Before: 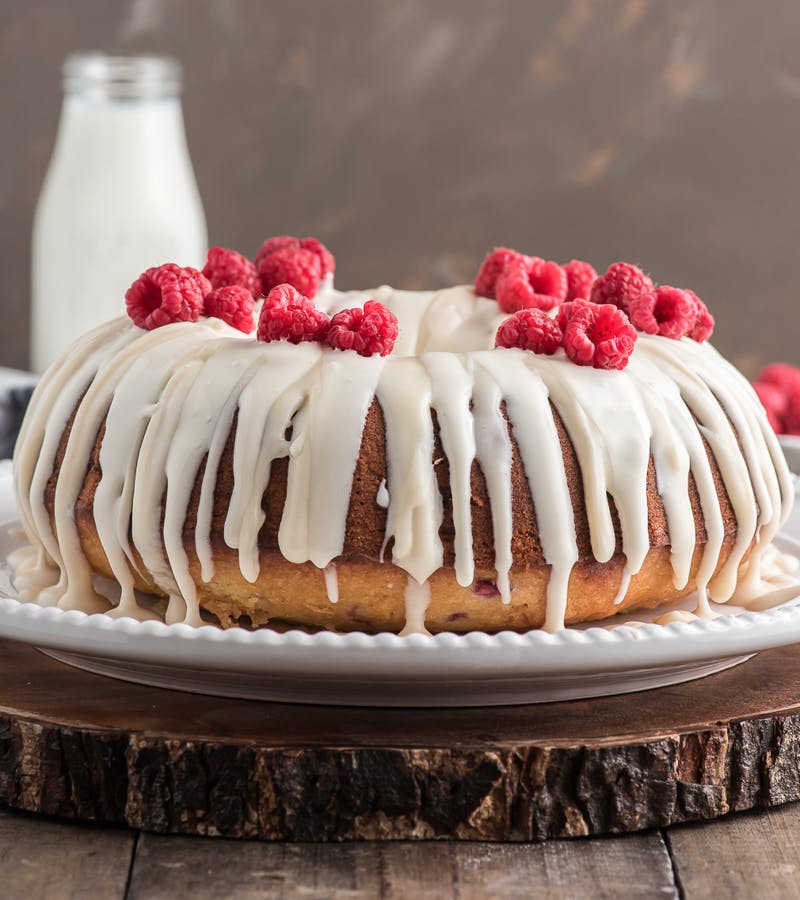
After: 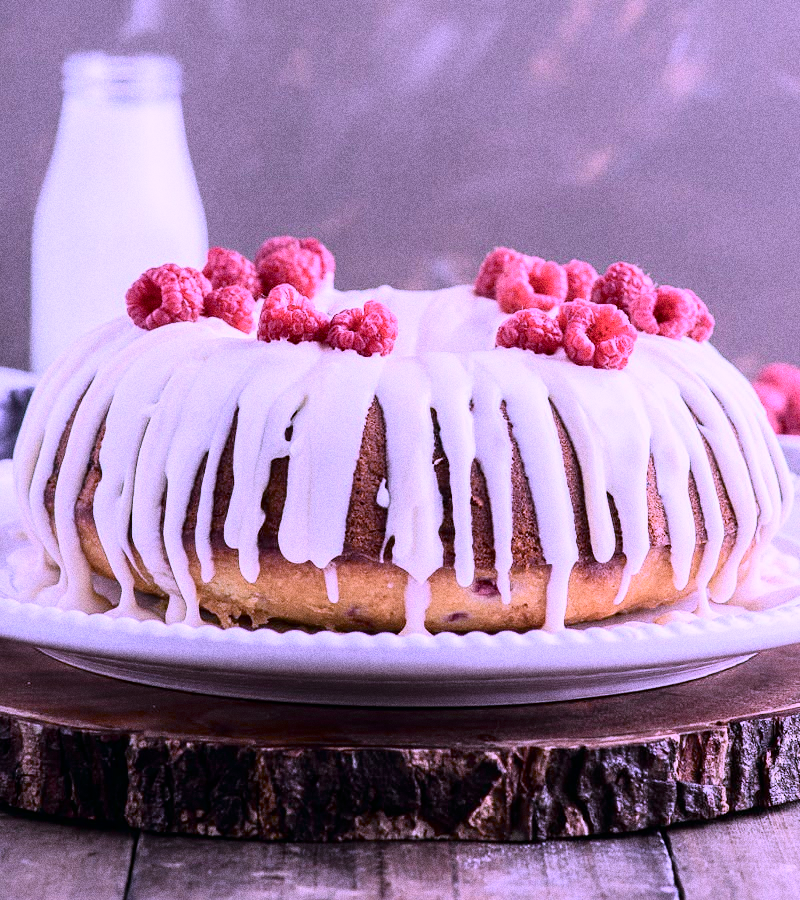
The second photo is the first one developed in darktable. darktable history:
tone curve: curves: ch0 [(0, 0) (0.037, 0.011) (0.135, 0.093) (0.266, 0.281) (0.461, 0.555) (0.581, 0.716) (0.675, 0.793) (0.767, 0.849) (0.91, 0.924) (1, 0.979)]; ch1 [(0, 0) (0.292, 0.278) (0.431, 0.418) (0.493, 0.479) (0.506, 0.5) (0.532, 0.537) (0.562, 0.581) (0.641, 0.663) (0.754, 0.76) (1, 1)]; ch2 [(0, 0) (0.294, 0.3) (0.361, 0.372) (0.429, 0.445) (0.478, 0.486) (0.502, 0.498) (0.518, 0.522) (0.531, 0.549) (0.561, 0.59) (0.64, 0.655) (0.693, 0.706) (0.845, 0.833) (1, 0.951)], color space Lab, independent channels, preserve colors none
white balance: red 0.98, blue 1.61
grain: coarseness 0.09 ISO, strength 40%
